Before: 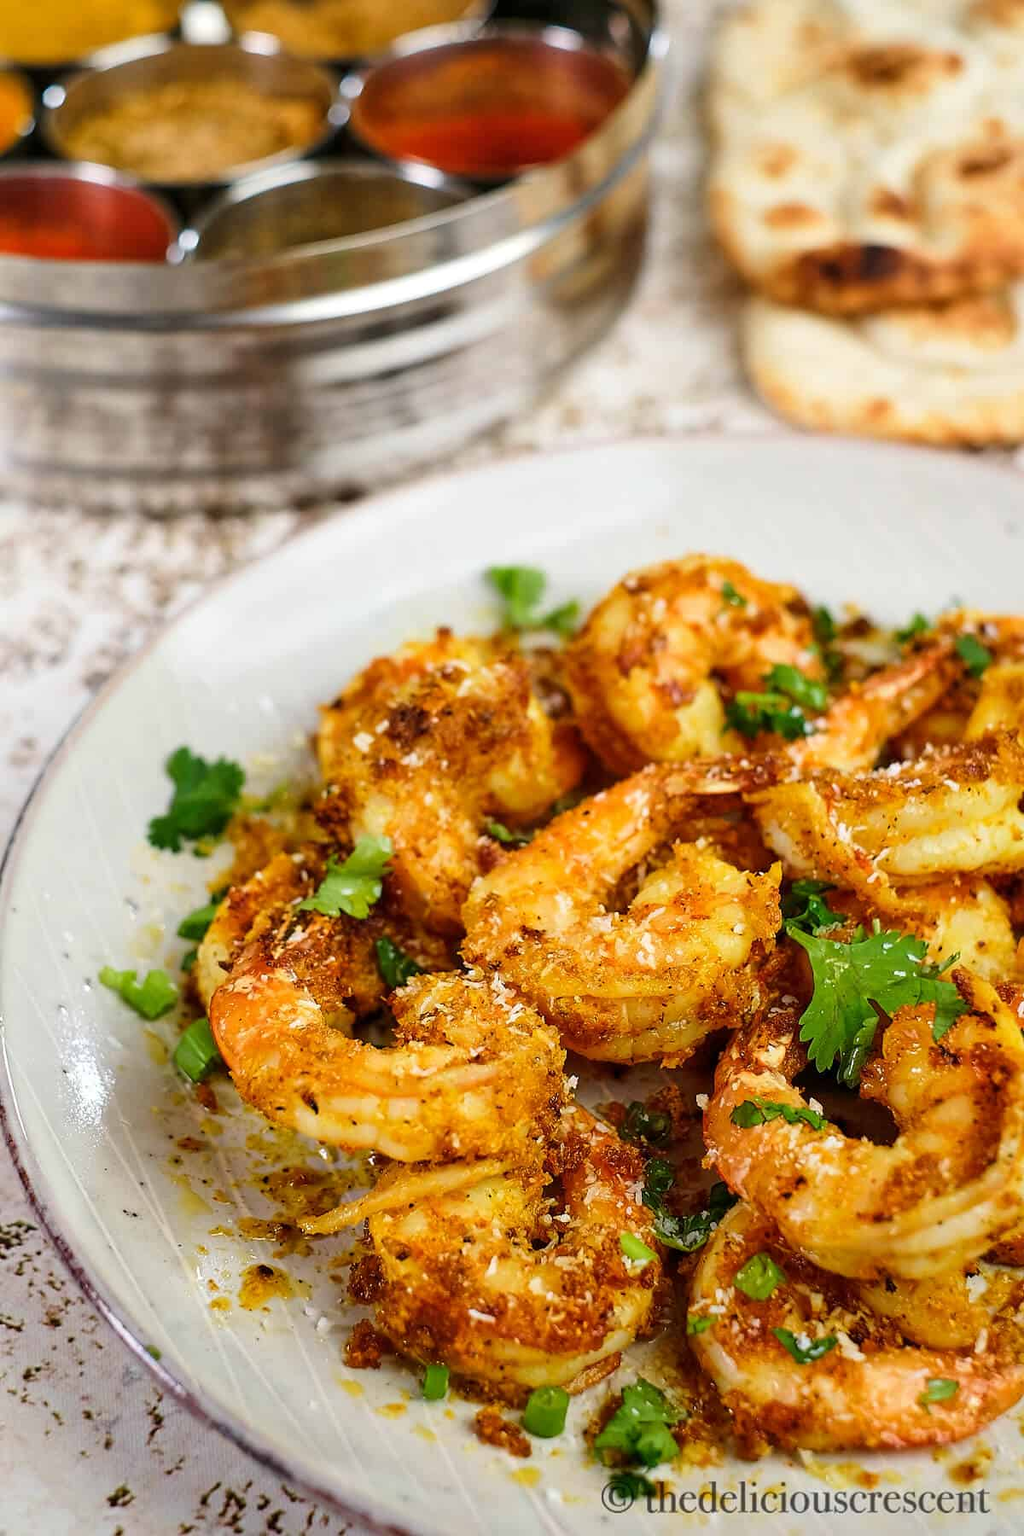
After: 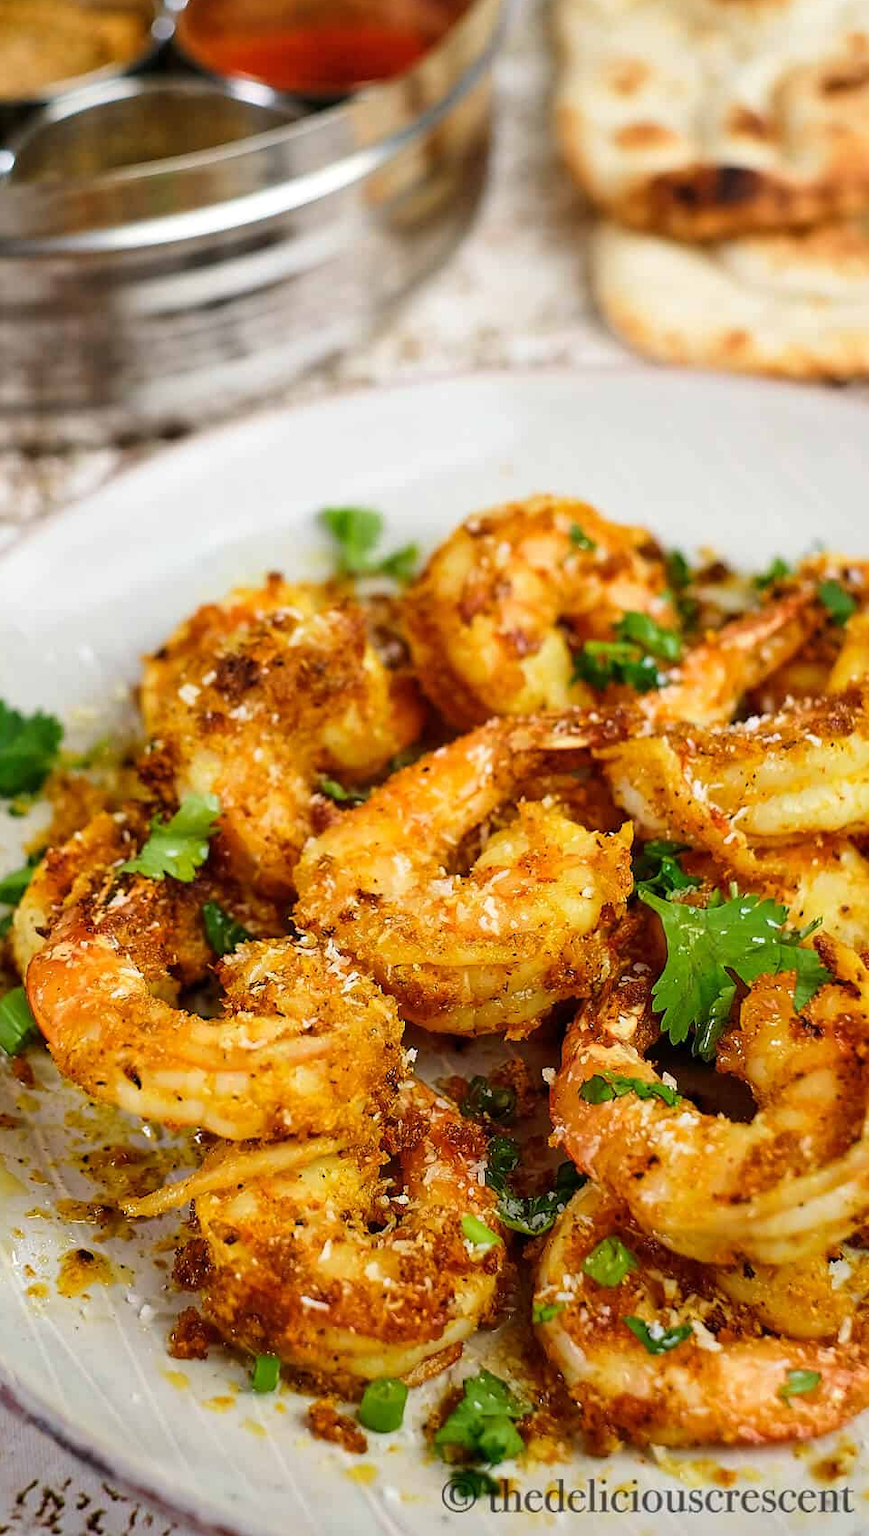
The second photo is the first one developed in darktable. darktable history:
crop and rotate: left 18.13%, top 5.736%, right 1.829%
